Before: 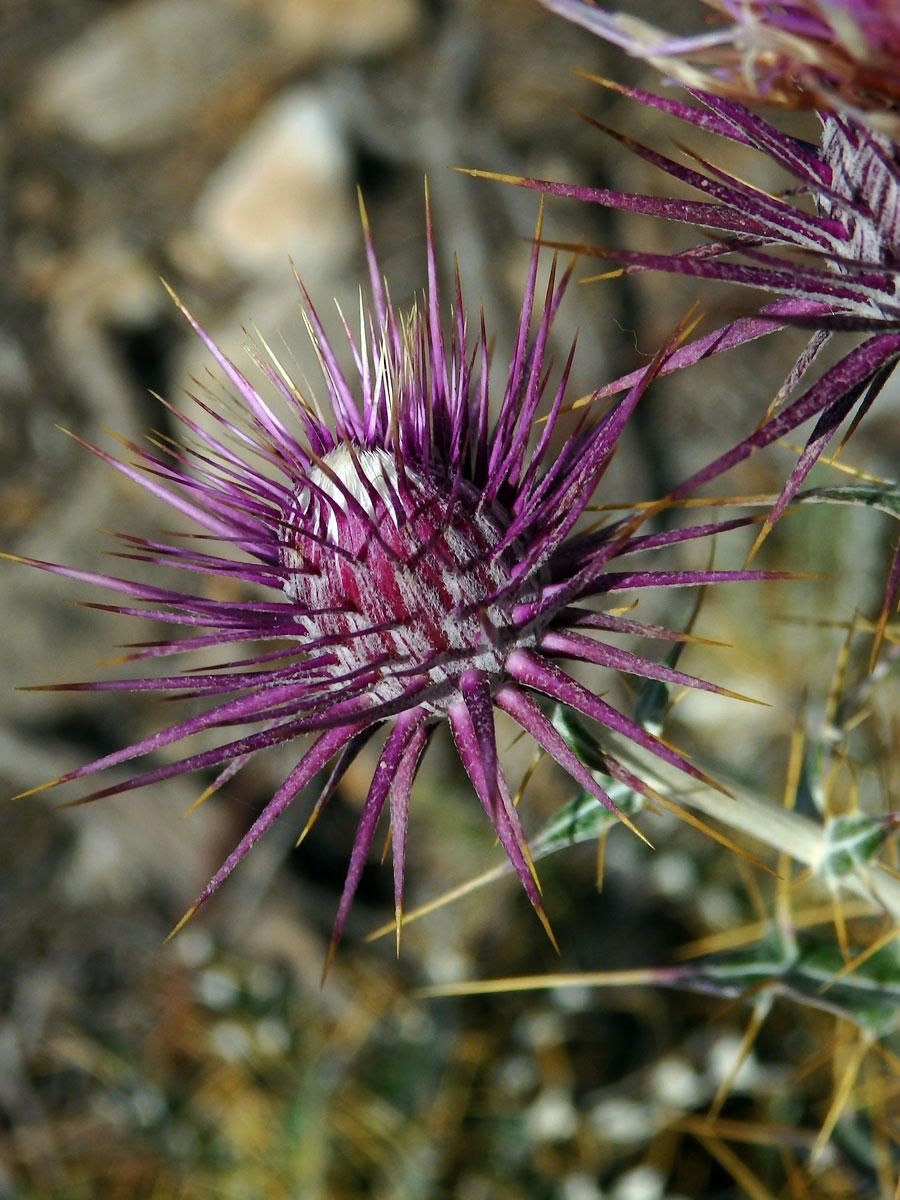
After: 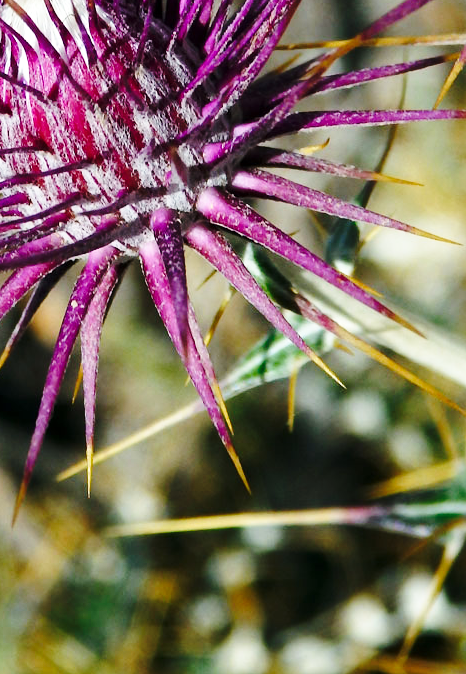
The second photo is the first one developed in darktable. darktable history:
base curve: curves: ch0 [(0, 0) (0.032, 0.037) (0.105, 0.228) (0.435, 0.76) (0.856, 0.983) (1, 1)], preserve colors none
crop: left 34.378%, top 38.486%, right 13.826%, bottom 5.287%
